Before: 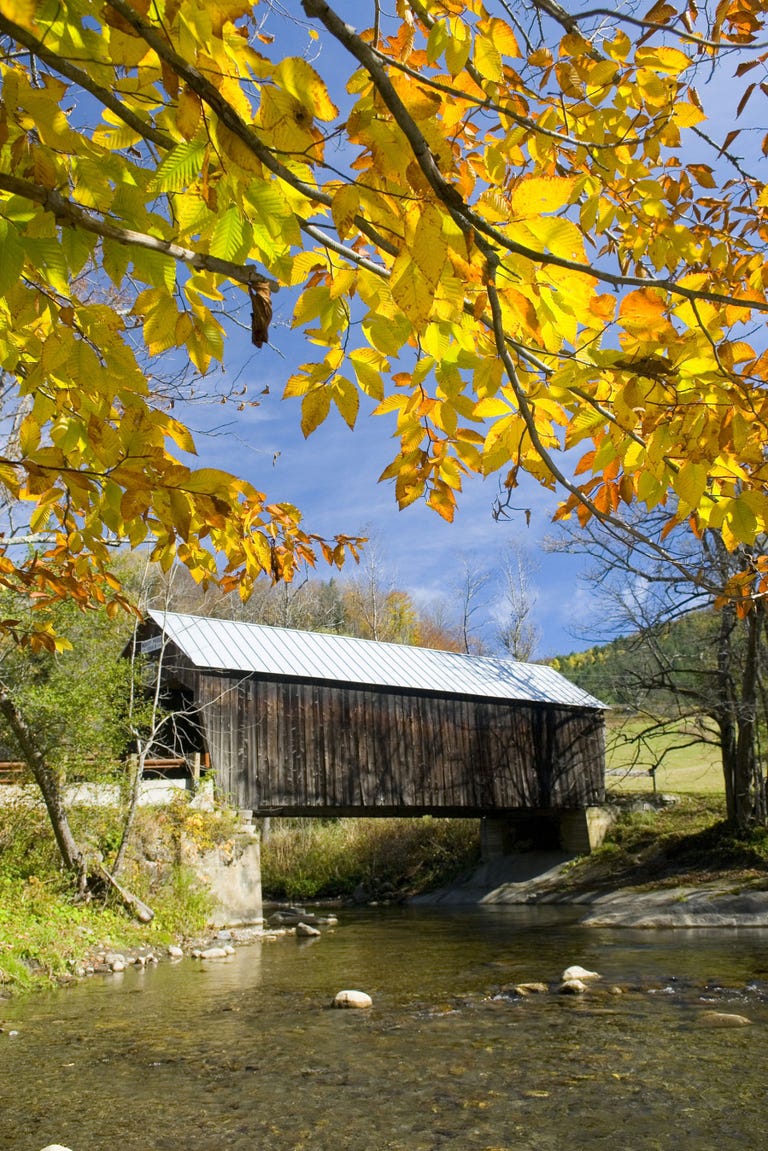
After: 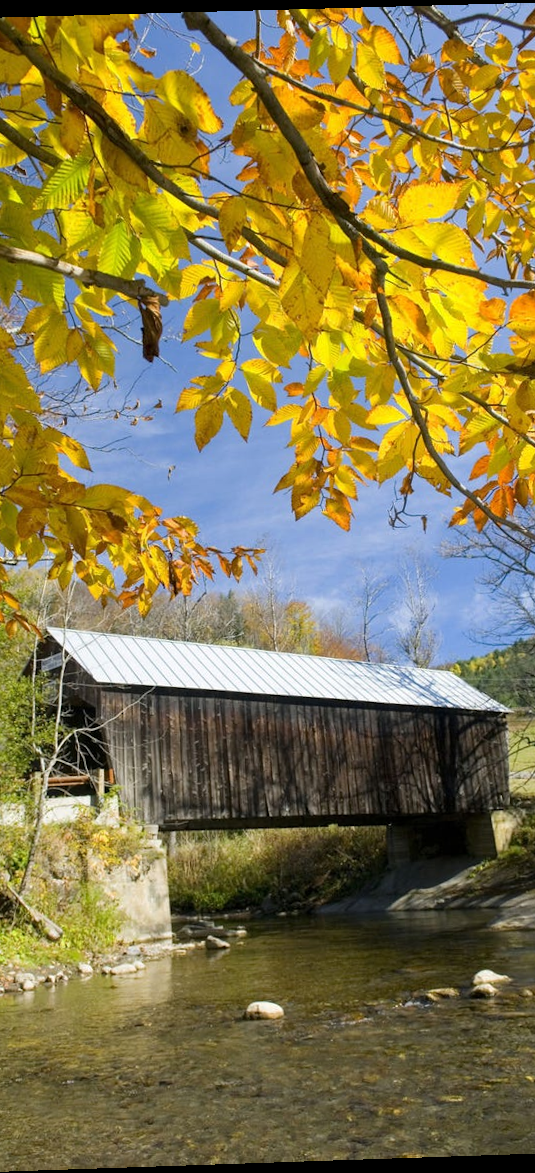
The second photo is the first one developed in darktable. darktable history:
rotate and perspective: rotation -1.77°, lens shift (horizontal) 0.004, automatic cropping off
crop and rotate: left 15.055%, right 18.278%
